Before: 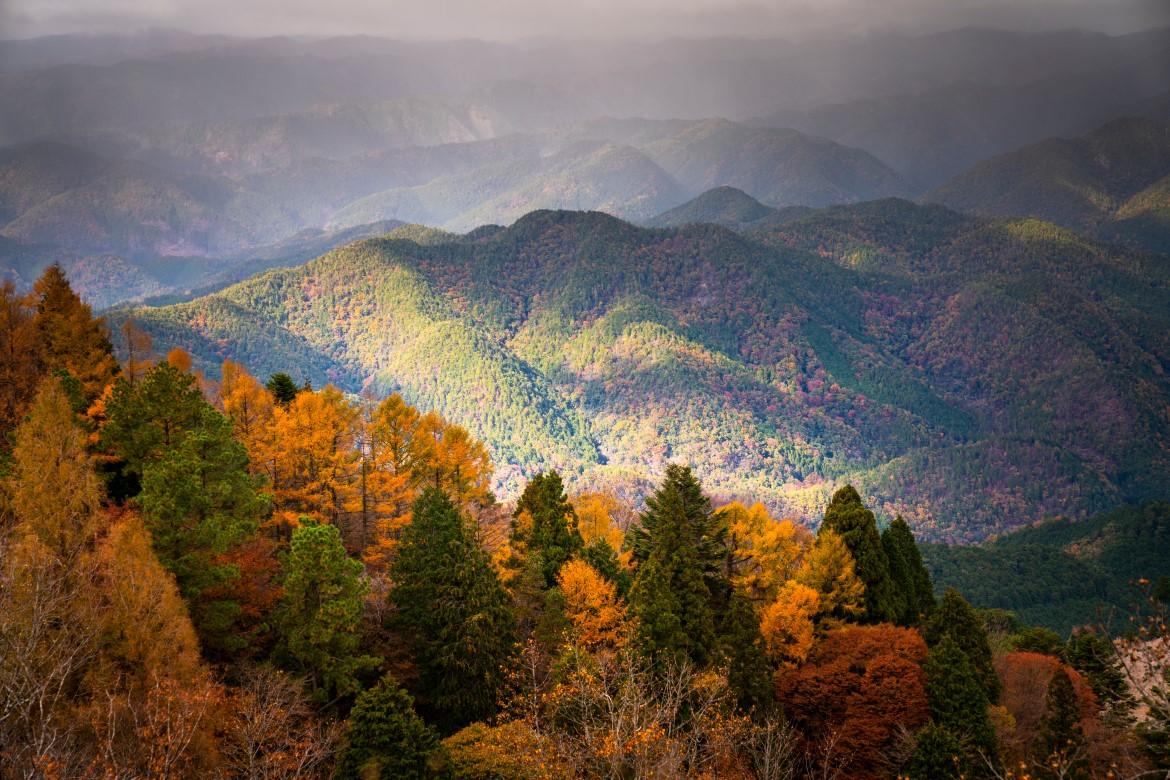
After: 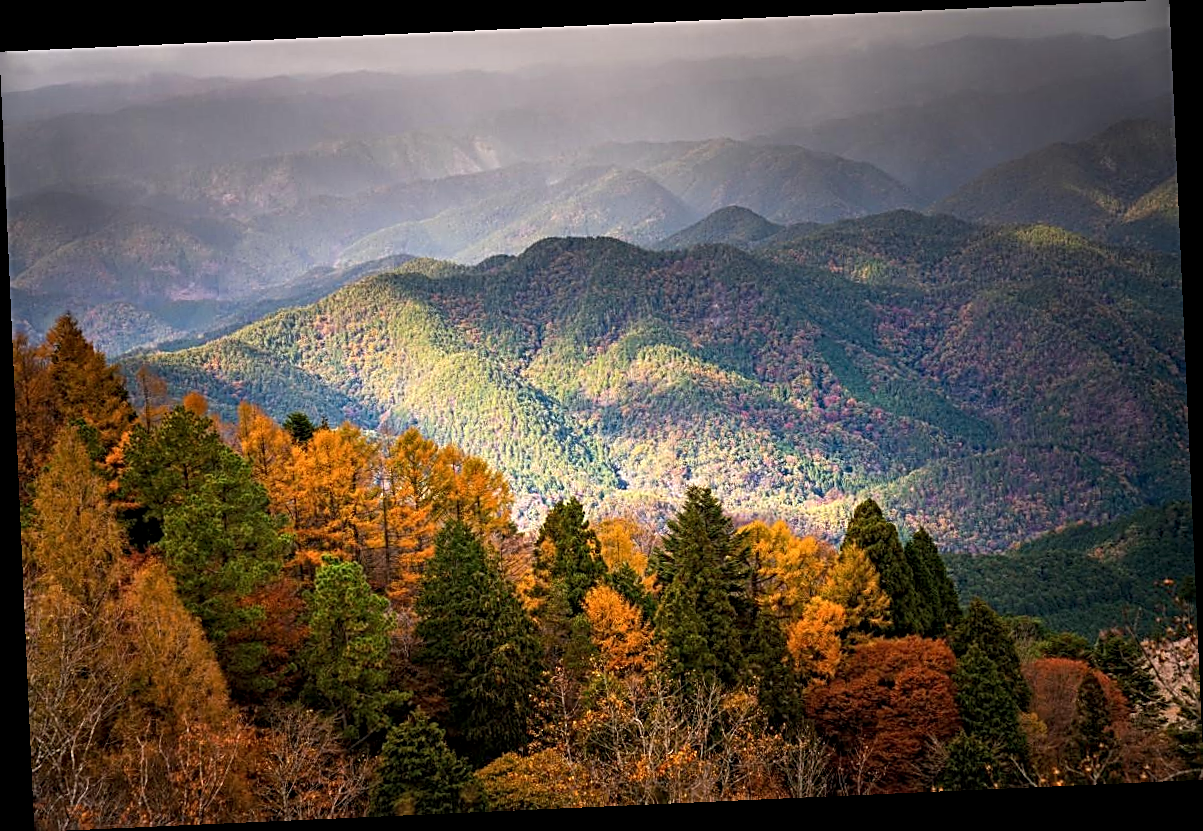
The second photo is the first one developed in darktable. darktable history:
rotate and perspective: rotation -2.56°, automatic cropping off
sharpen: radius 2.543, amount 0.636
local contrast: highlights 100%, shadows 100%, detail 131%, midtone range 0.2
